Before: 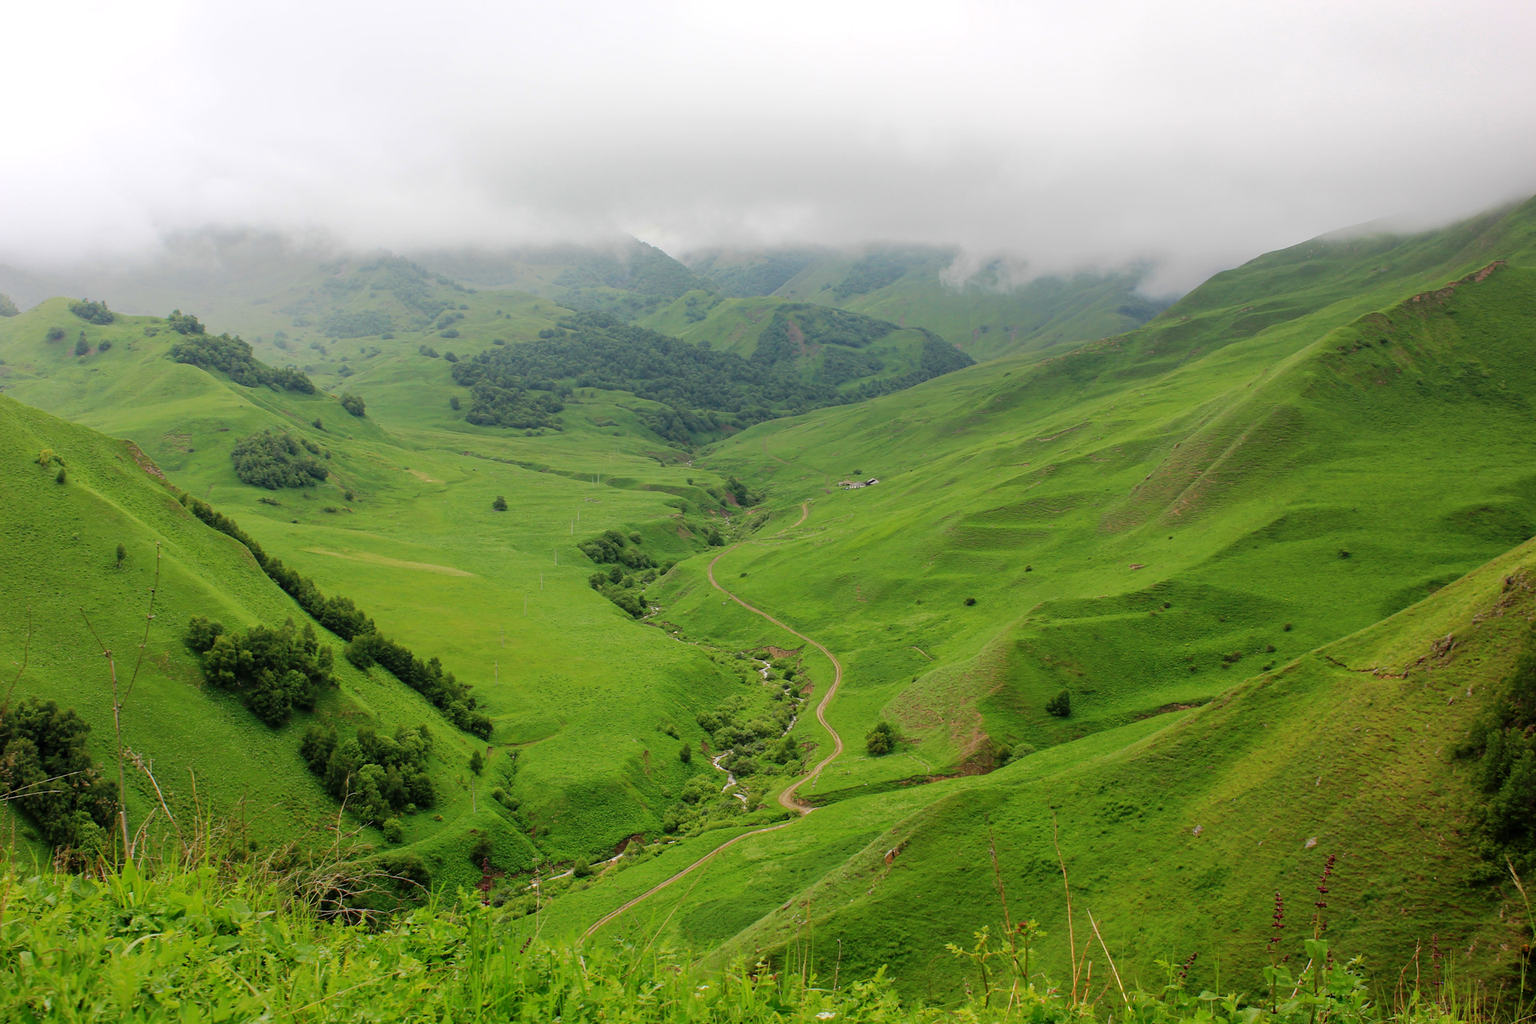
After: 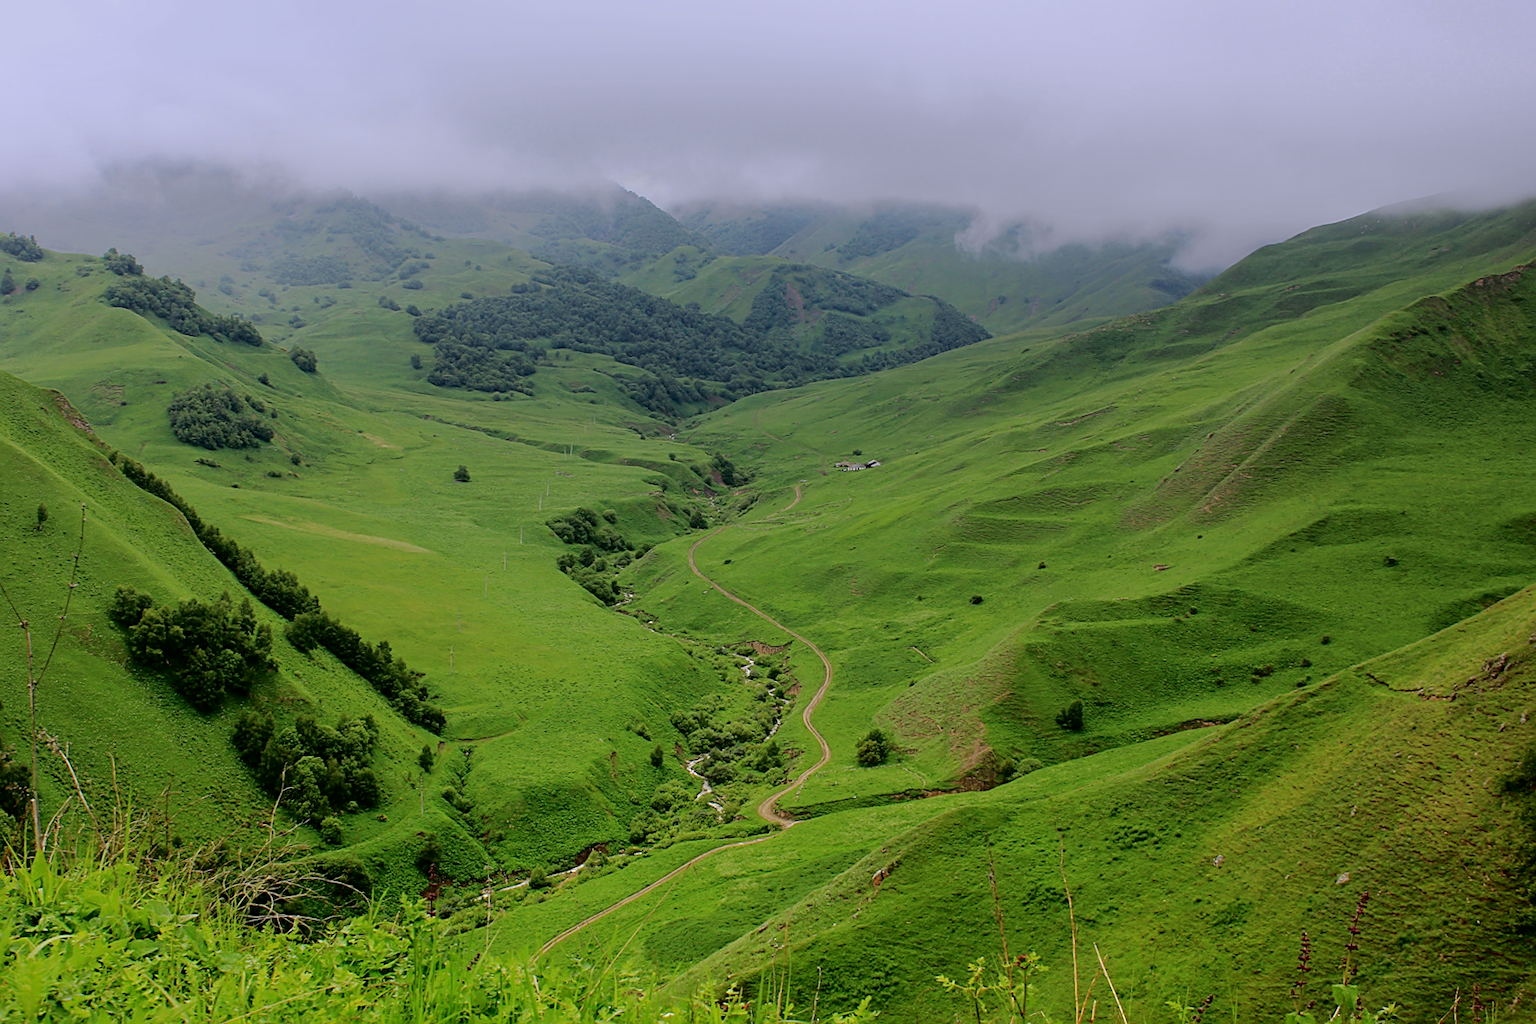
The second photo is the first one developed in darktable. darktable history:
sharpen: on, module defaults
graduated density: hue 238.83°, saturation 50%
crop and rotate: angle -1.96°, left 3.097%, top 4.154%, right 1.586%, bottom 0.529%
fill light: exposure -2 EV, width 8.6
tone equalizer: on, module defaults
